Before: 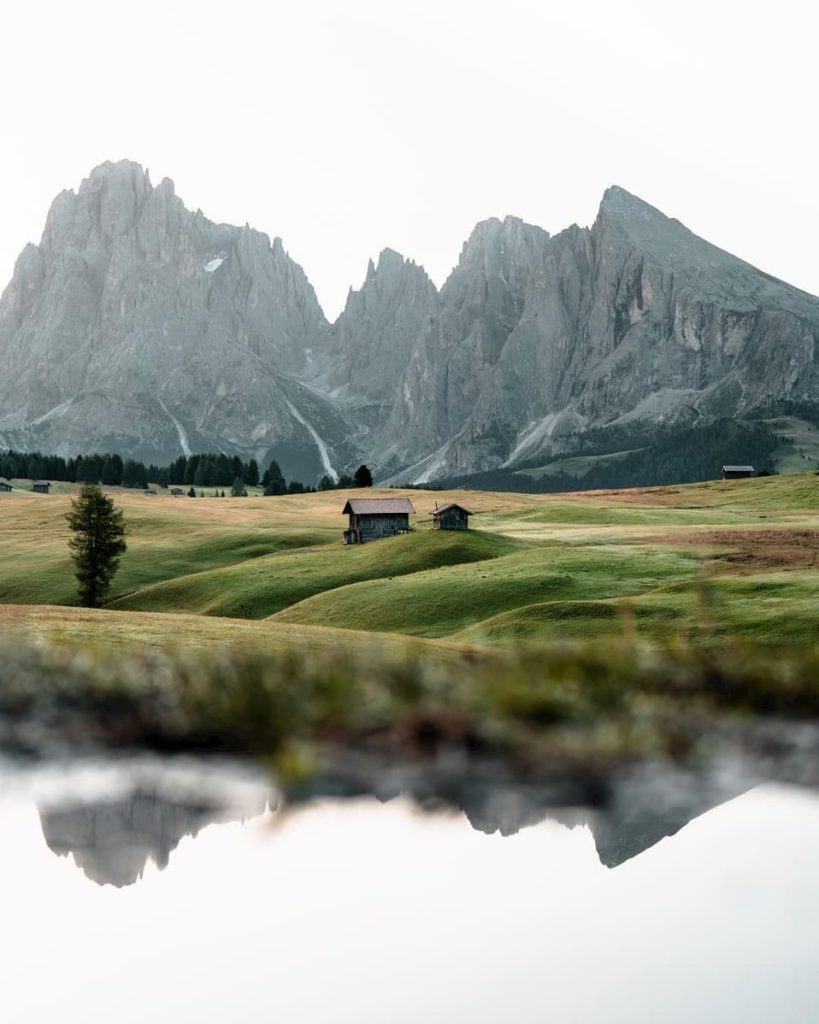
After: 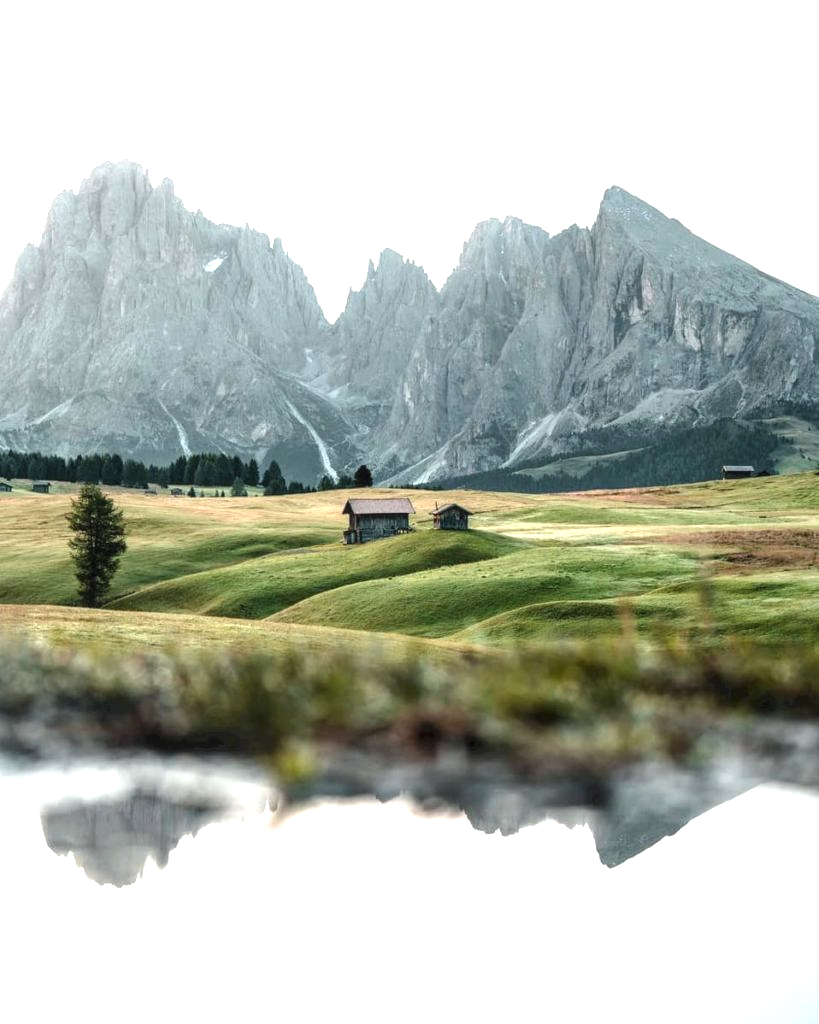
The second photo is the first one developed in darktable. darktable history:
local contrast: on, module defaults
exposure: black level correction -0.002, exposure 0.708 EV, compensate exposure bias true, compensate highlight preservation false
white balance: red 0.978, blue 0.999
